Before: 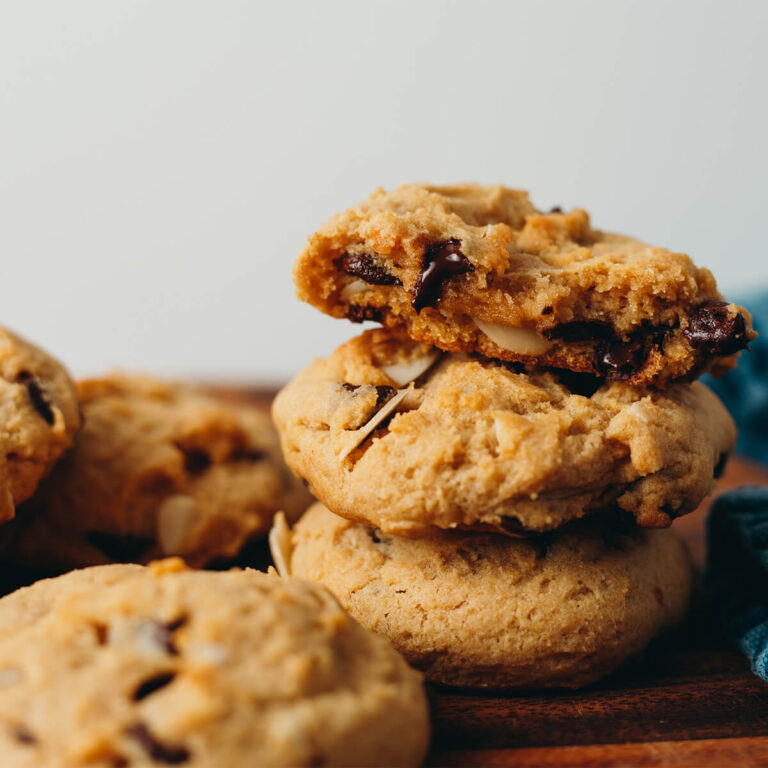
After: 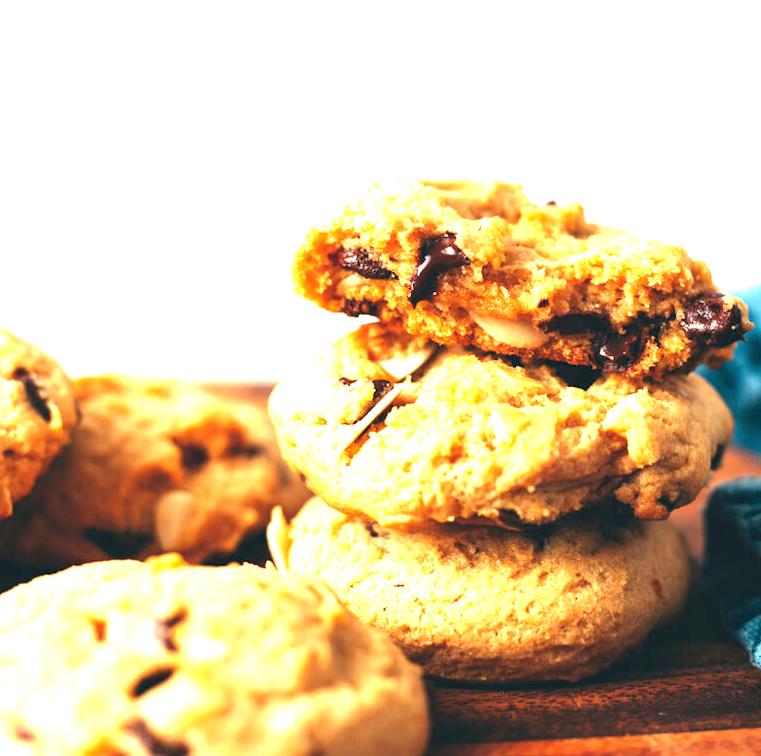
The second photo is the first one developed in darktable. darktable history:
rotate and perspective: rotation -0.45°, automatic cropping original format, crop left 0.008, crop right 0.992, crop top 0.012, crop bottom 0.988
exposure: black level correction 0, exposure 2 EV, compensate highlight preservation false
